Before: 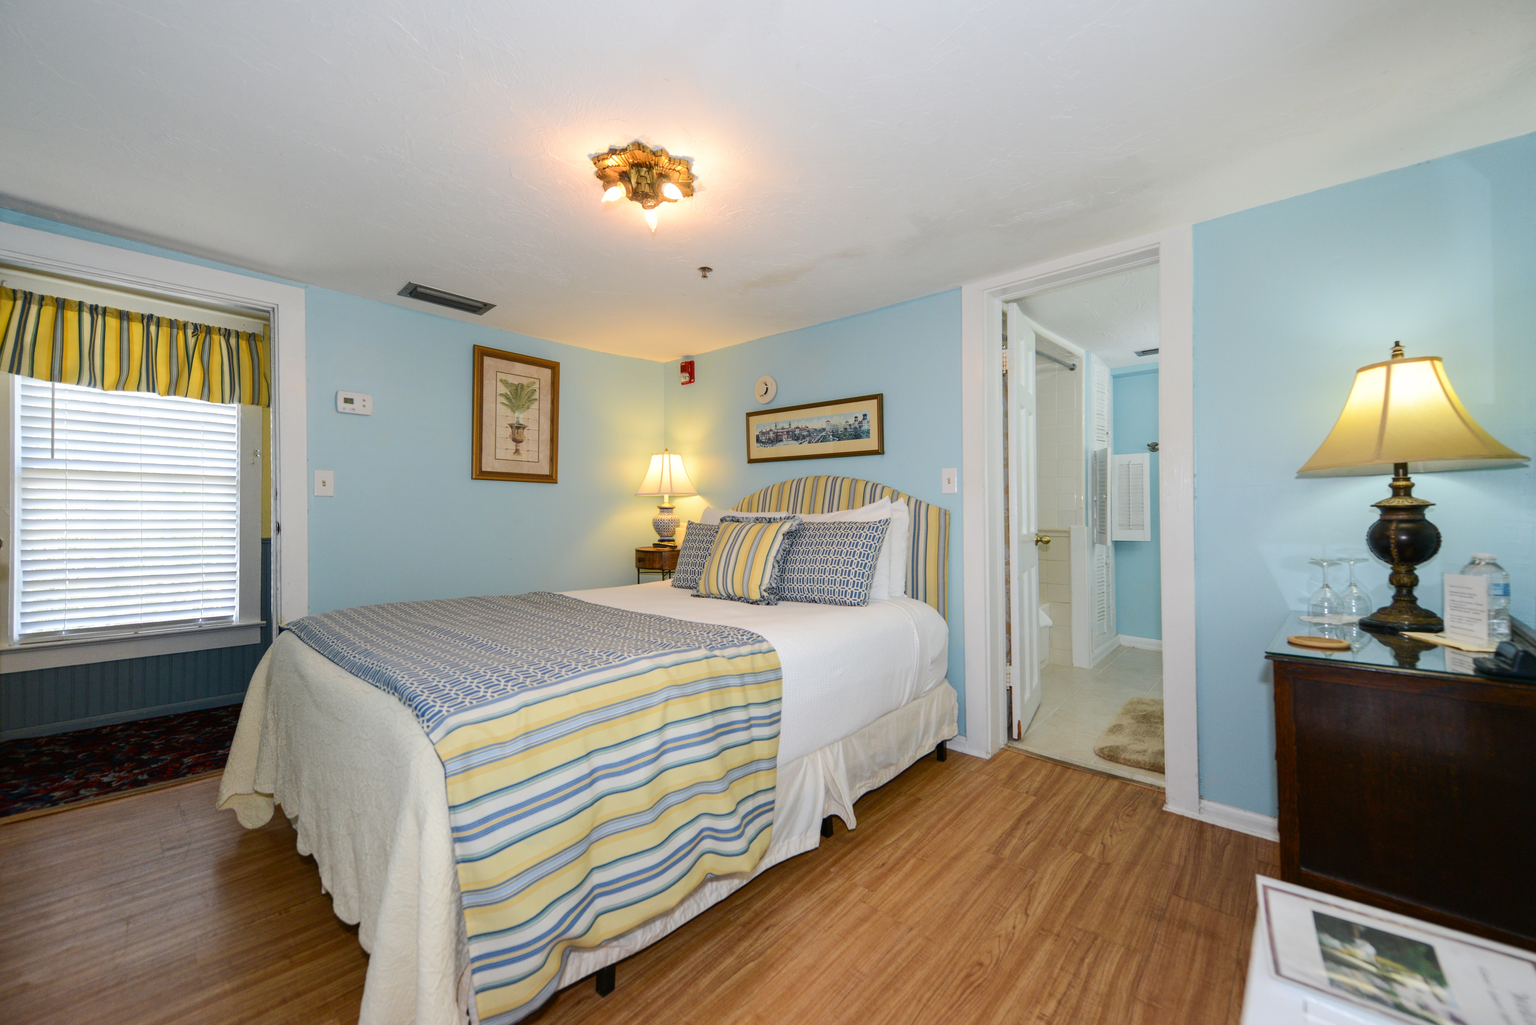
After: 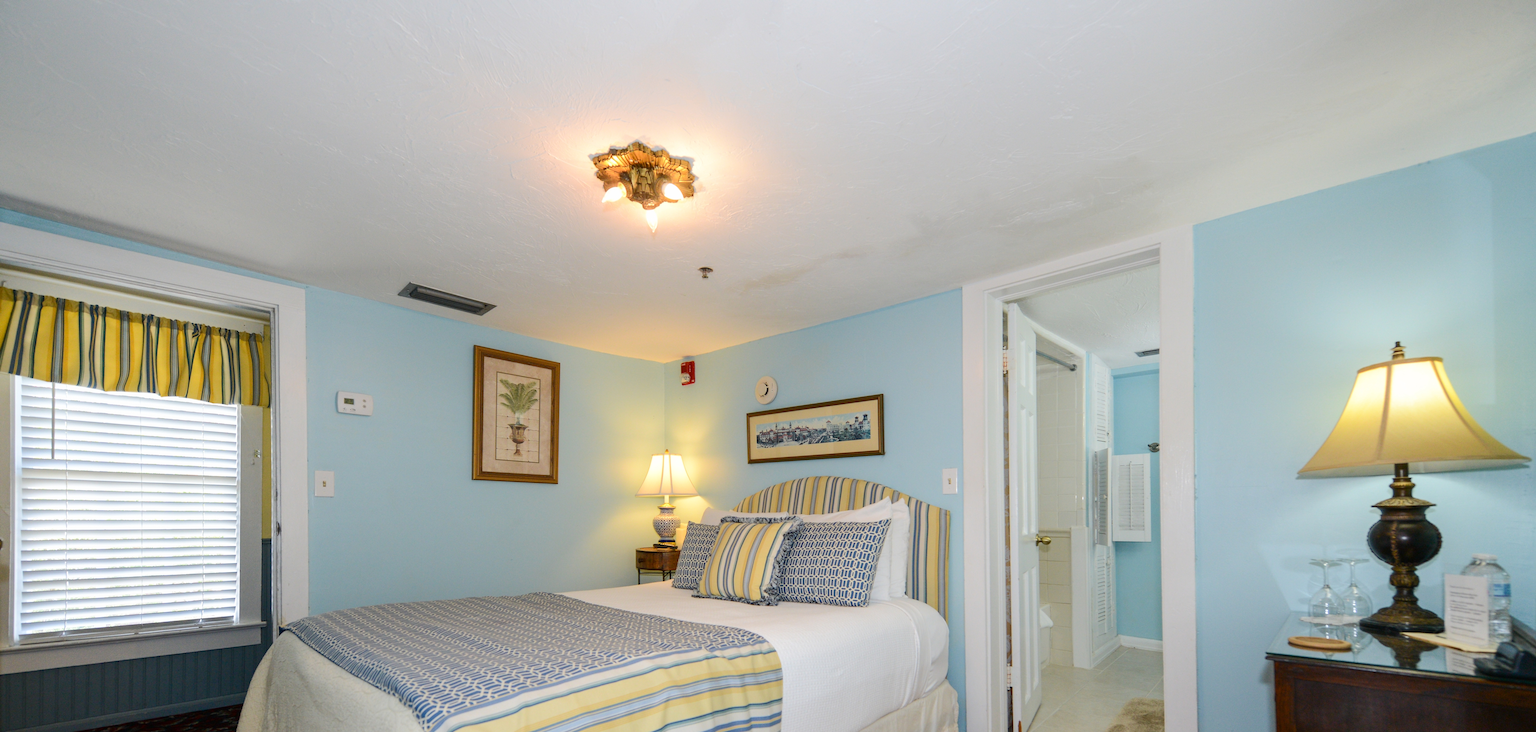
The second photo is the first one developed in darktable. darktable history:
crop: bottom 28.576%
tone equalizer: on, module defaults
